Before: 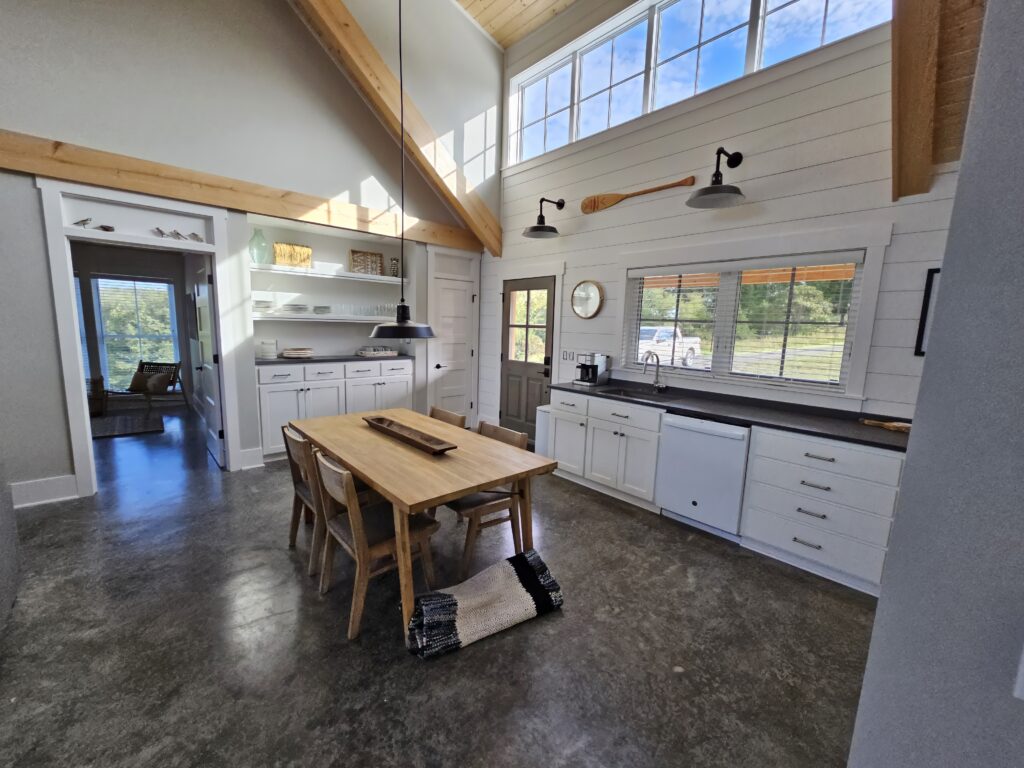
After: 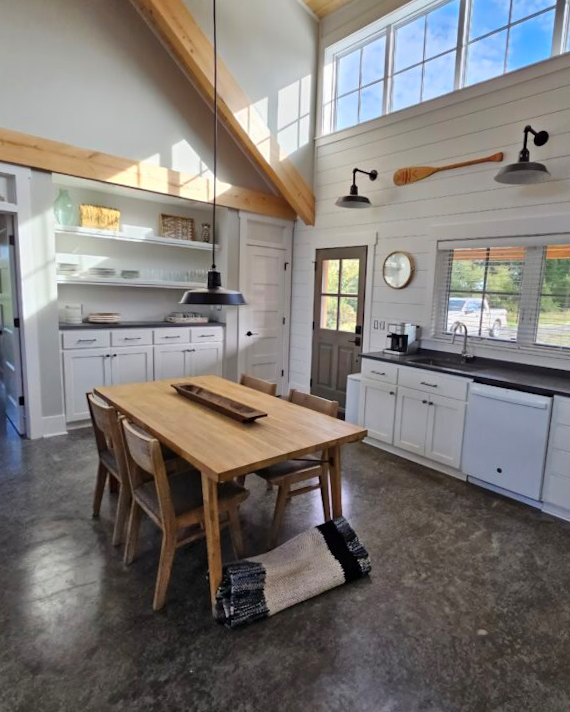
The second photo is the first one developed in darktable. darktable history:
rotate and perspective: rotation 0.679°, lens shift (horizontal) 0.136, crop left 0.009, crop right 0.991, crop top 0.078, crop bottom 0.95
white balance: red 1, blue 1
crop: left 21.674%, right 22.086%
